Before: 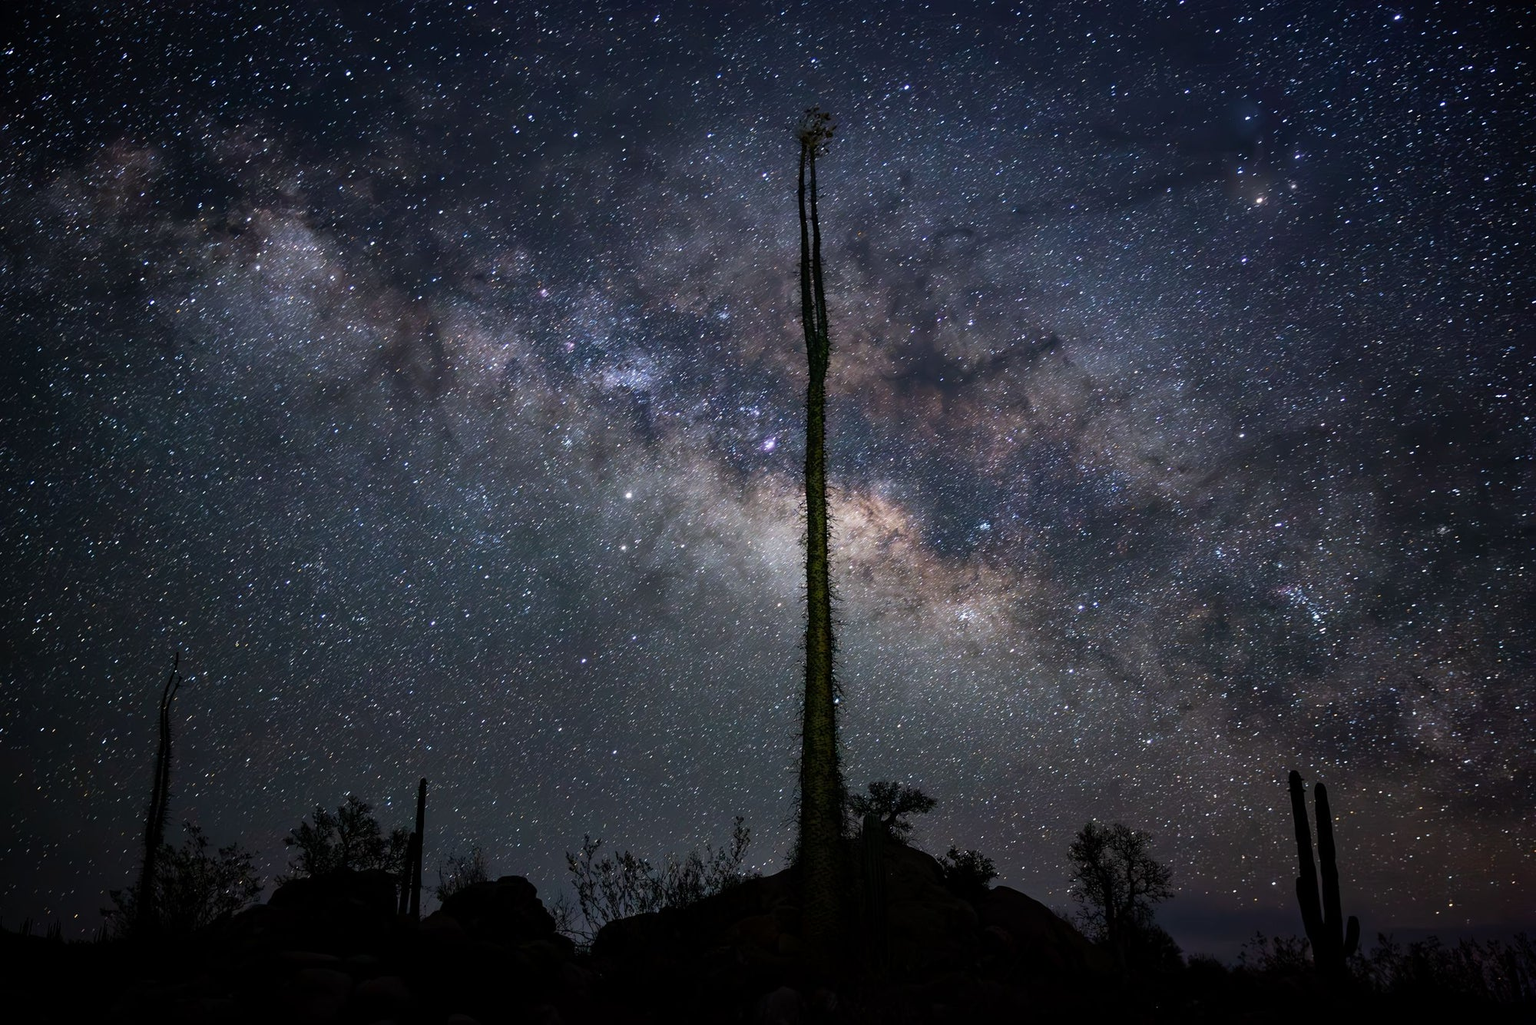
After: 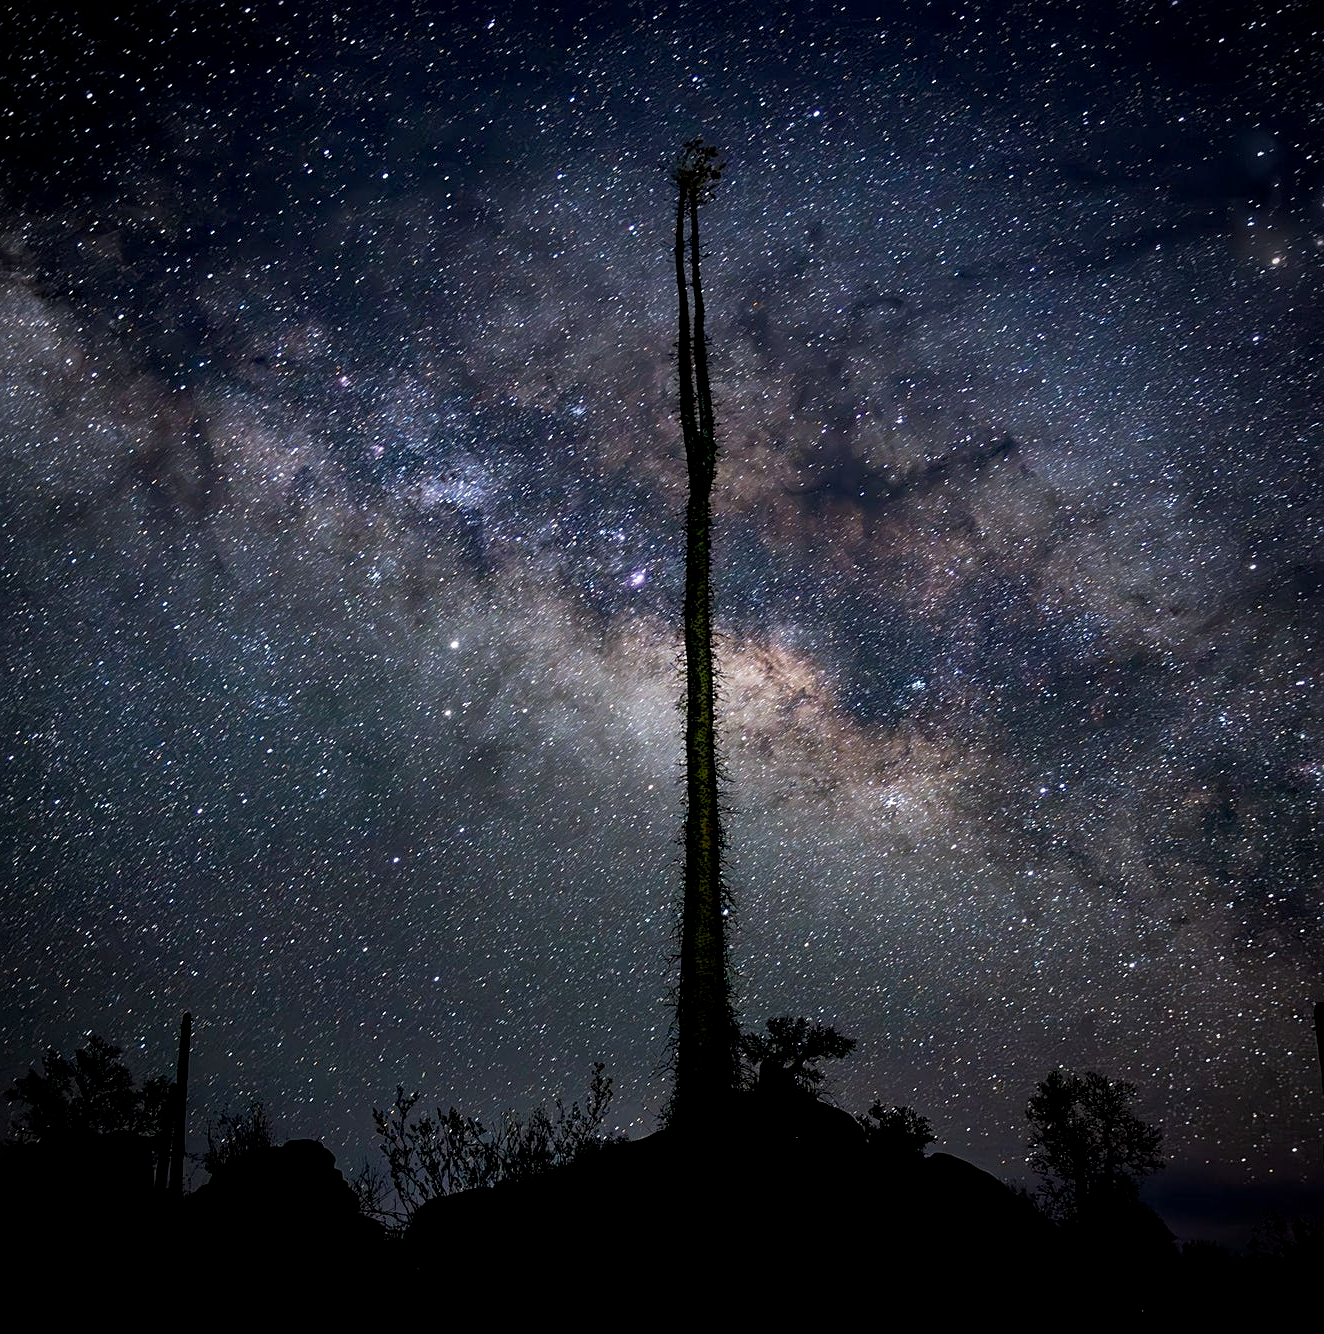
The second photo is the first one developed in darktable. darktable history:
crop and rotate: left 18.227%, right 15.541%
sharpen: on, module defaults
exposure: black level correction 0.01, exposure 0.011 EV, compensate highlight preservation false
vignetting: fall-off radius 61.25%, brightness -0.719, saturation -0.482
